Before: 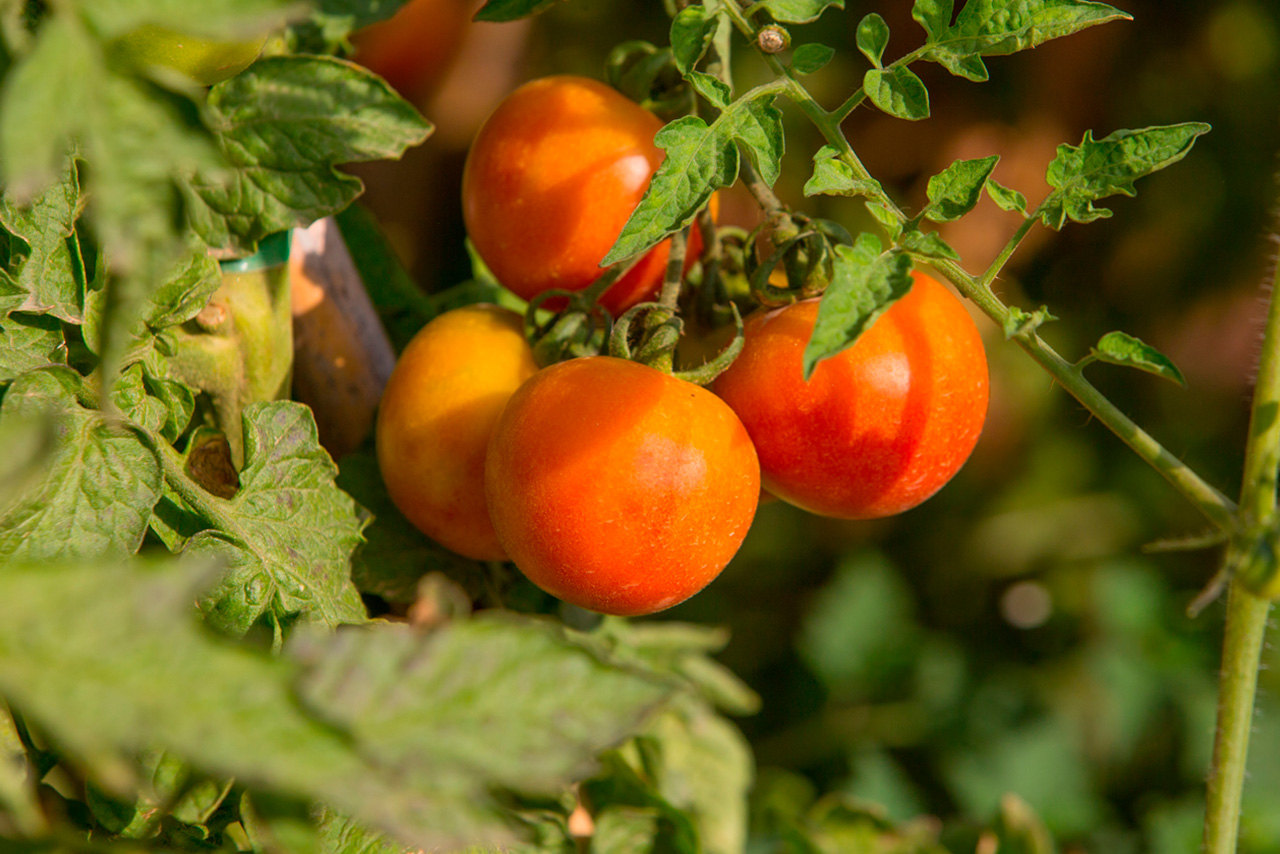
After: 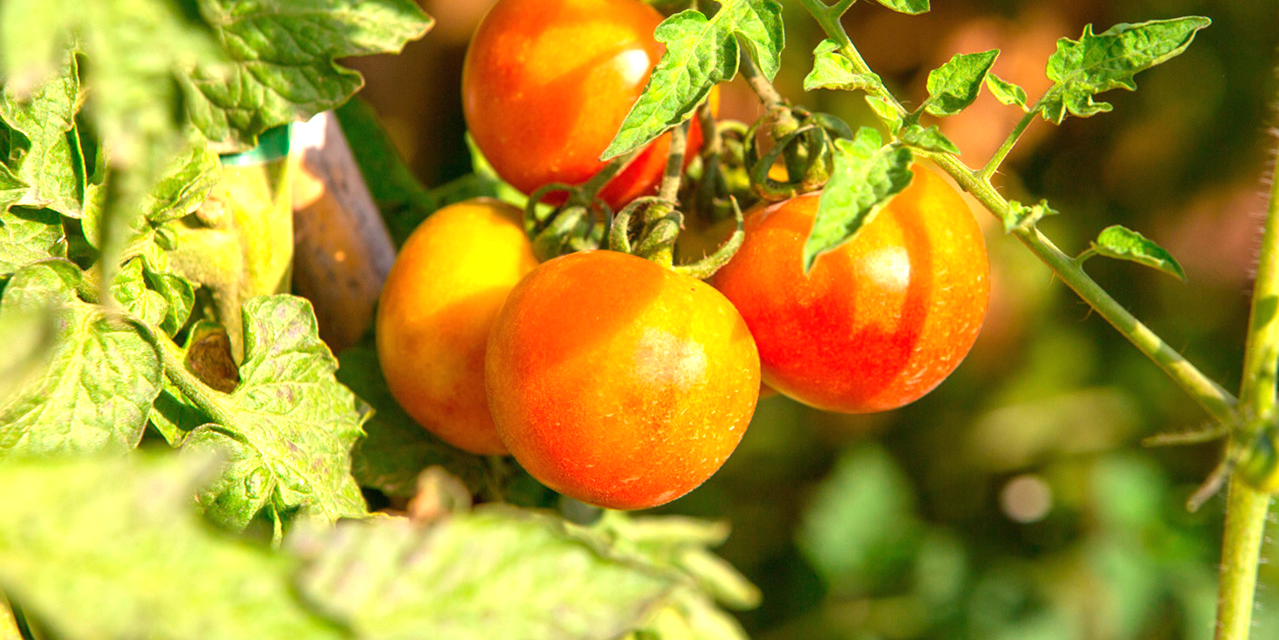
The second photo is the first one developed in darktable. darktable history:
exposure: black level correction 0, exposure 1.379 EV, compensate exposure bias true, compensate highlight preservation false
crop and rotate: top 12.5%, bottom 12.5%
